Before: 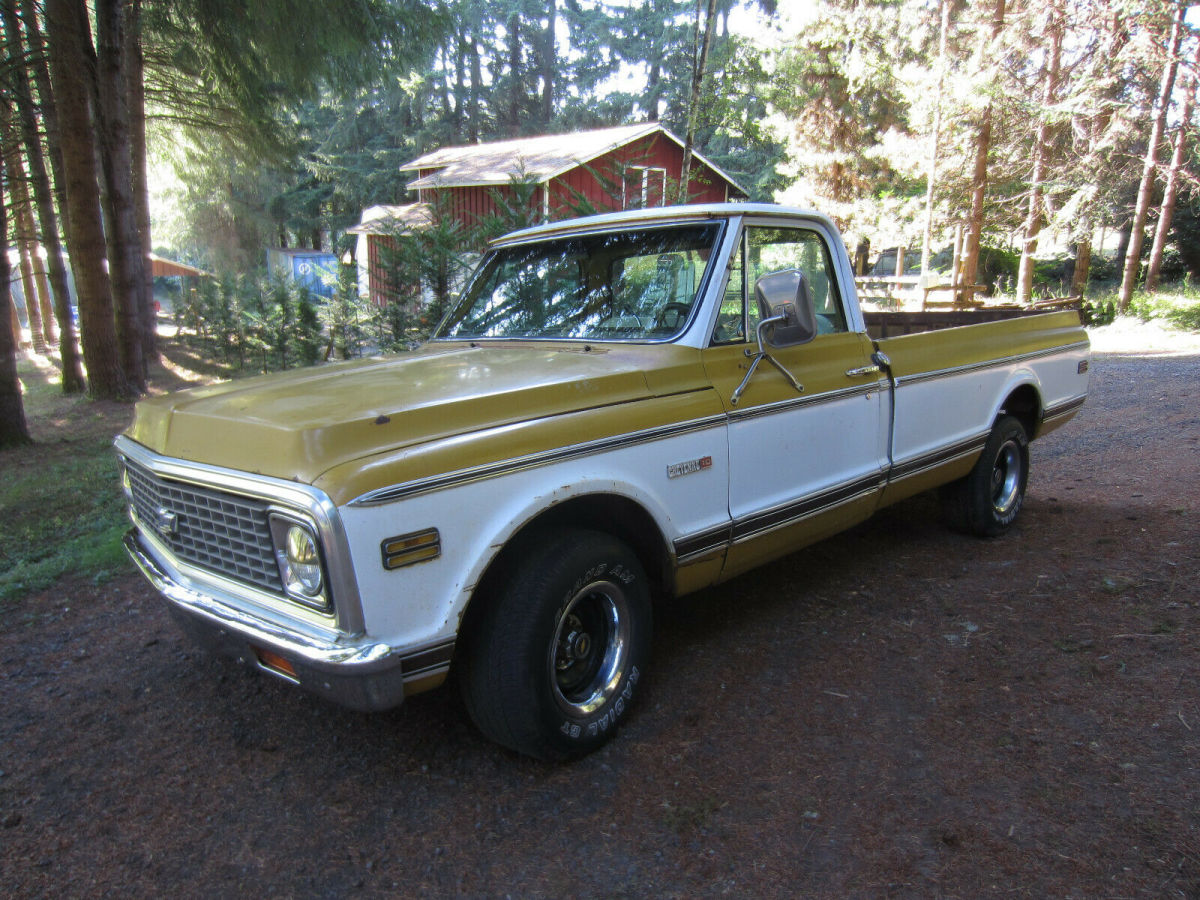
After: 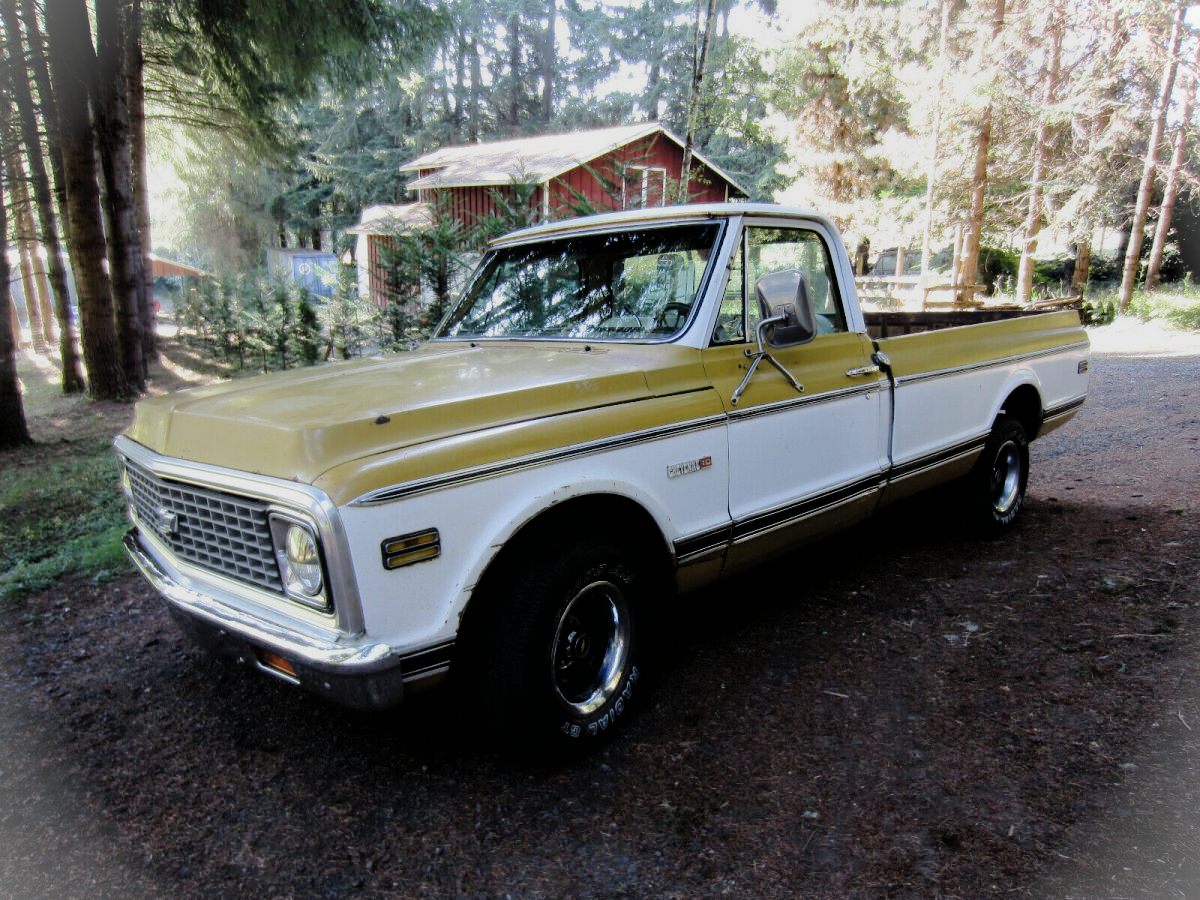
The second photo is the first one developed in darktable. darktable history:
vignetting: fall-off start 100%, brightness 0.3, saturation 0
tone curve: curves: ch0 [(0, 0) (0.003, 0.003) (0.011, 0.014) (0.025, 0.027) (0.044, 0.044) (0.069, 0.064) (0.1, 0.108) (0.136, 0.153) (0.177, 0.208) (0.224, 0.275) (0.277, 0.349) (0.335, 0.422) (0.399, 0.492) (0.468, 0.557) (0.543, 0.617) (0.623, 0.682) (0.709, 0.745) (0.801, 0.826) (0.898, 0.916) (1, 1)], preserve colors none
filmic rgb: black relative exposure -5 EV, hardness 2.88, contrast 1.2, highlights saturation mix -30%
contrast equalizer: y [[0.518, 0.517, 0.501, 0.5, 0.5, 0.5], [0.5 ×6], [0.5 ×6], [0 ×6], [0 ×6]]
